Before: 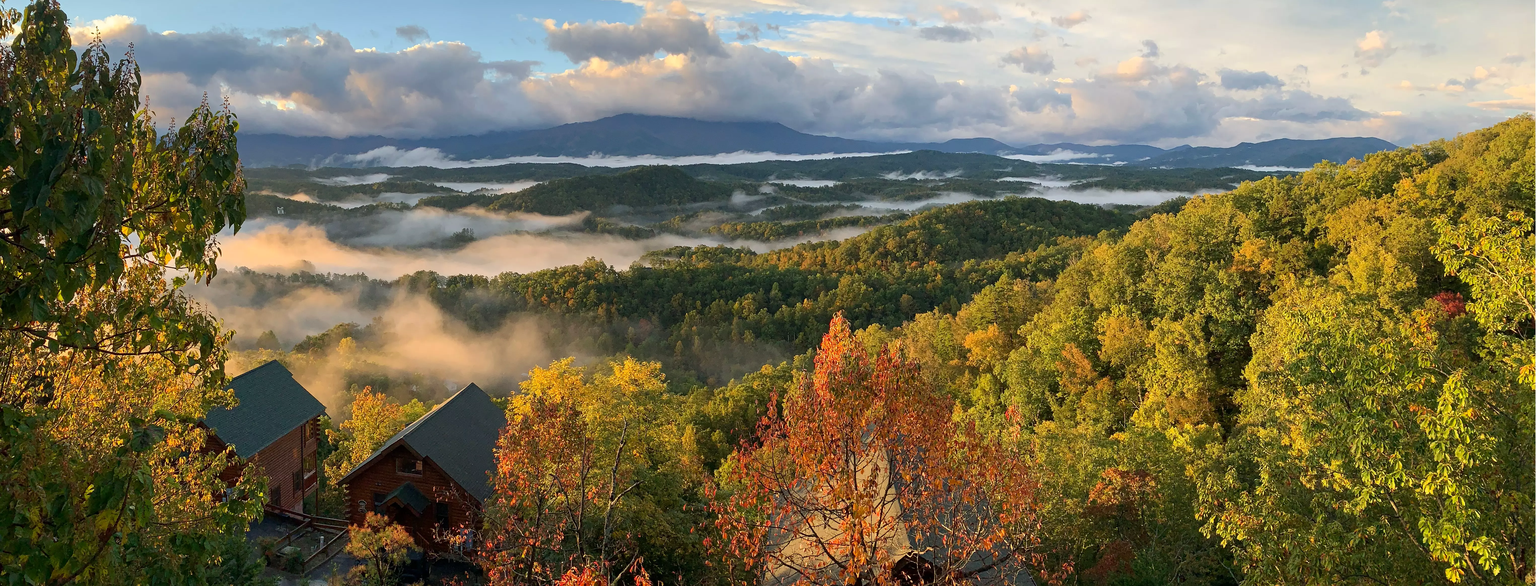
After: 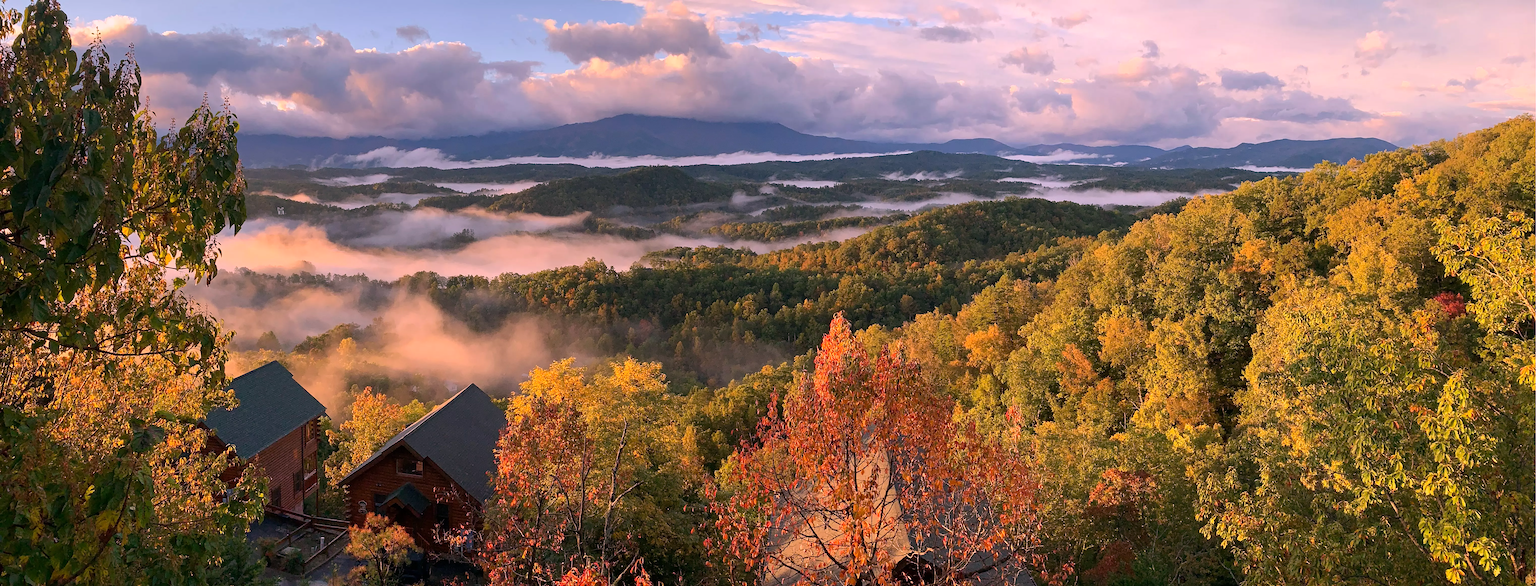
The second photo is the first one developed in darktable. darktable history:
white balance: red 1.188, blue 1.11
exposure: exposure -0.21 EV, compensate highlight preservation false
